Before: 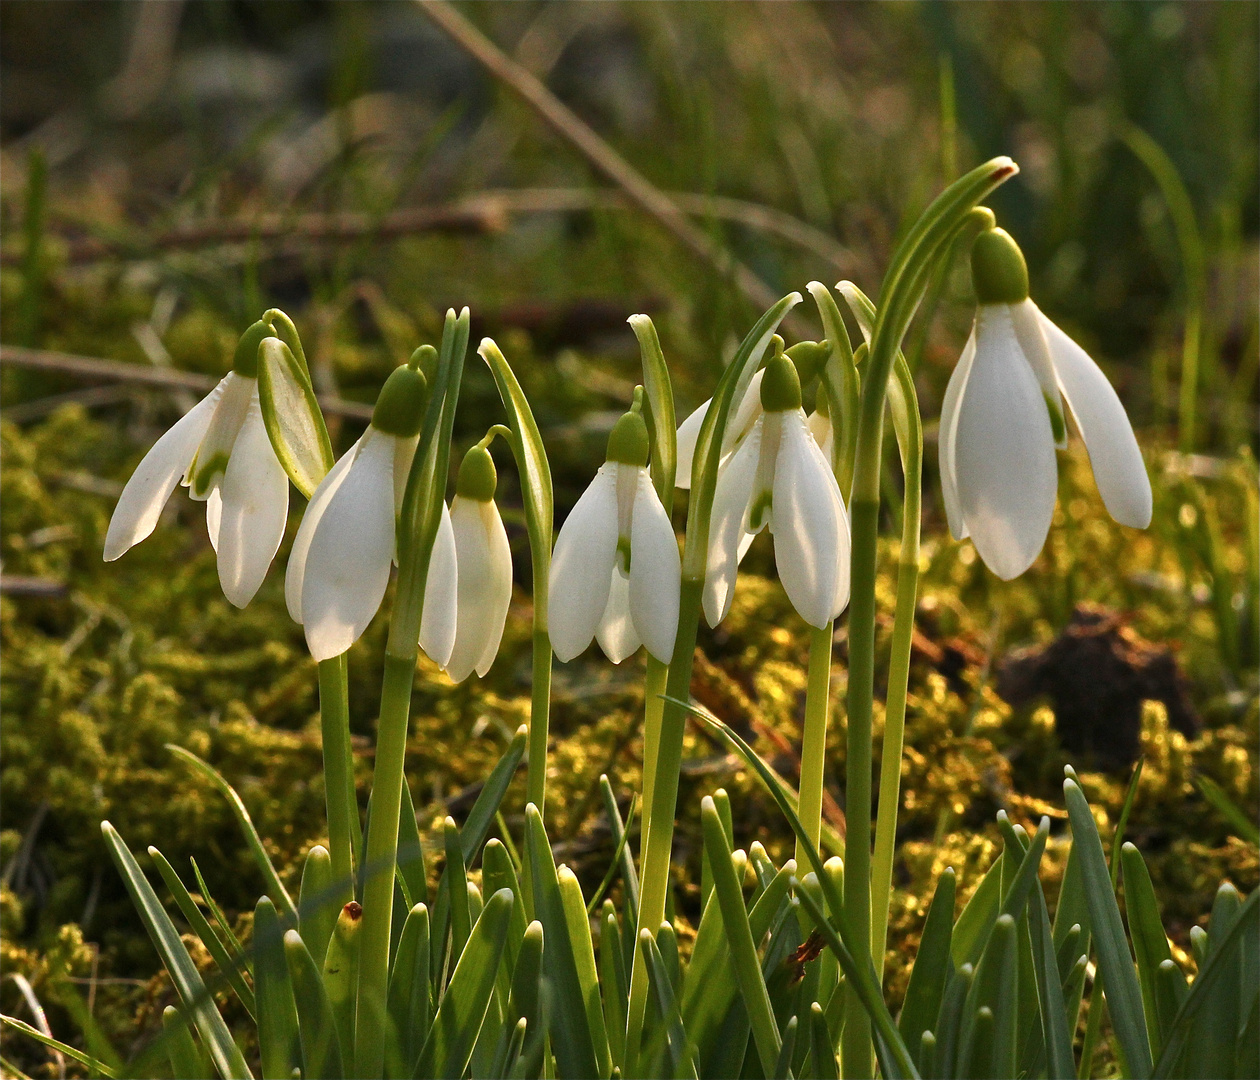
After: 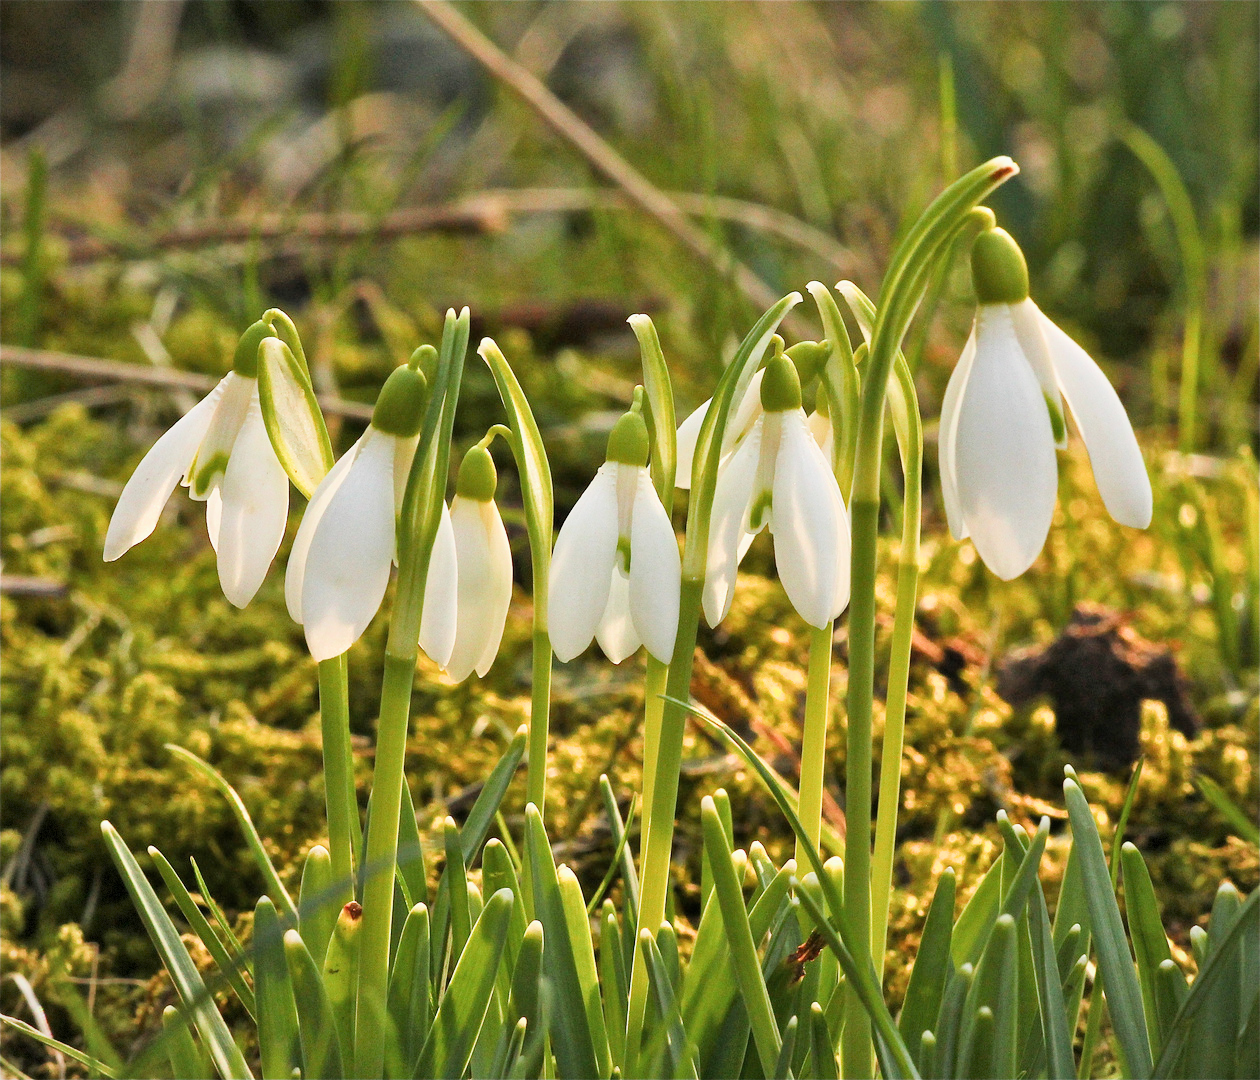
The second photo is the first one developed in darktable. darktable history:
exposure: black level correction 0, exposure 1.1 EV, compensate exposure bias true, compensate highlight preservation false
color correction: saturation 0.98
vignetting: fall-off start 97.28%, fall-off radius 79%, brightness -0.462, saturation -0.3, width/height ratio 1.114, dithering 8-bit output, unbound false
filmic rgb: black relative exposure -7.65 EV, white relative exposure 4.56 EV, hardness 3.61
